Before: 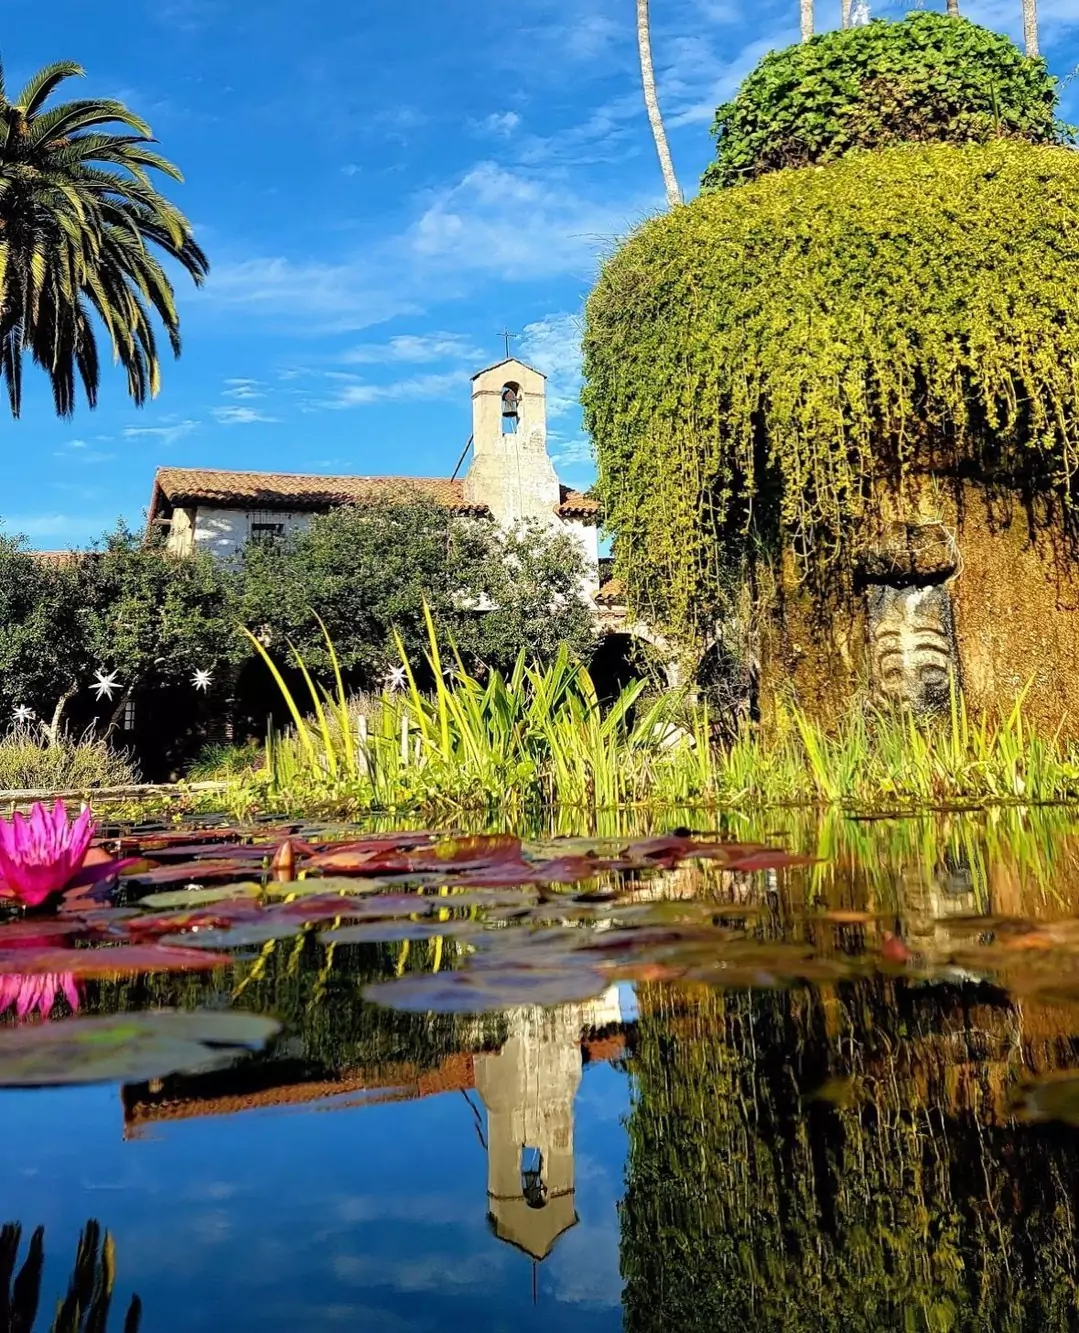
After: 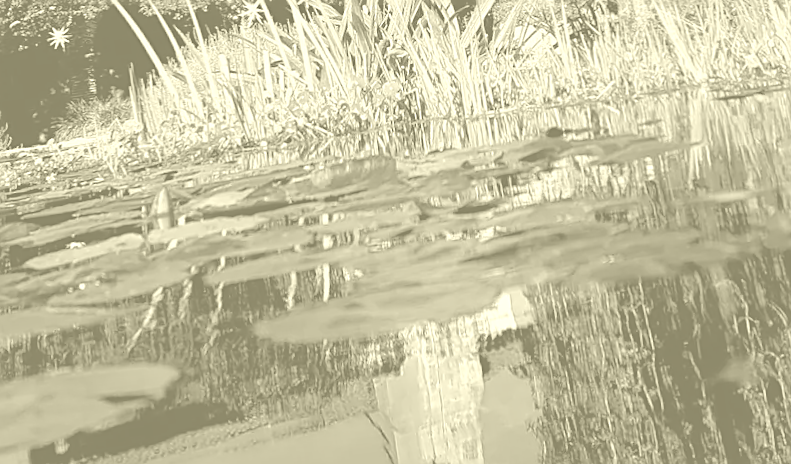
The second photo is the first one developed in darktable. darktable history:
rotate and perspective: rotation -6.83°, automatic cropping off
crop: left 18.091%, top 51.13%, right 17.525%, bottom 16.85%
colorize: hue 43.2°, saturation 40%, version 1
sharpen: on, module defaults
white balance: red 0.976, blue 1.04
